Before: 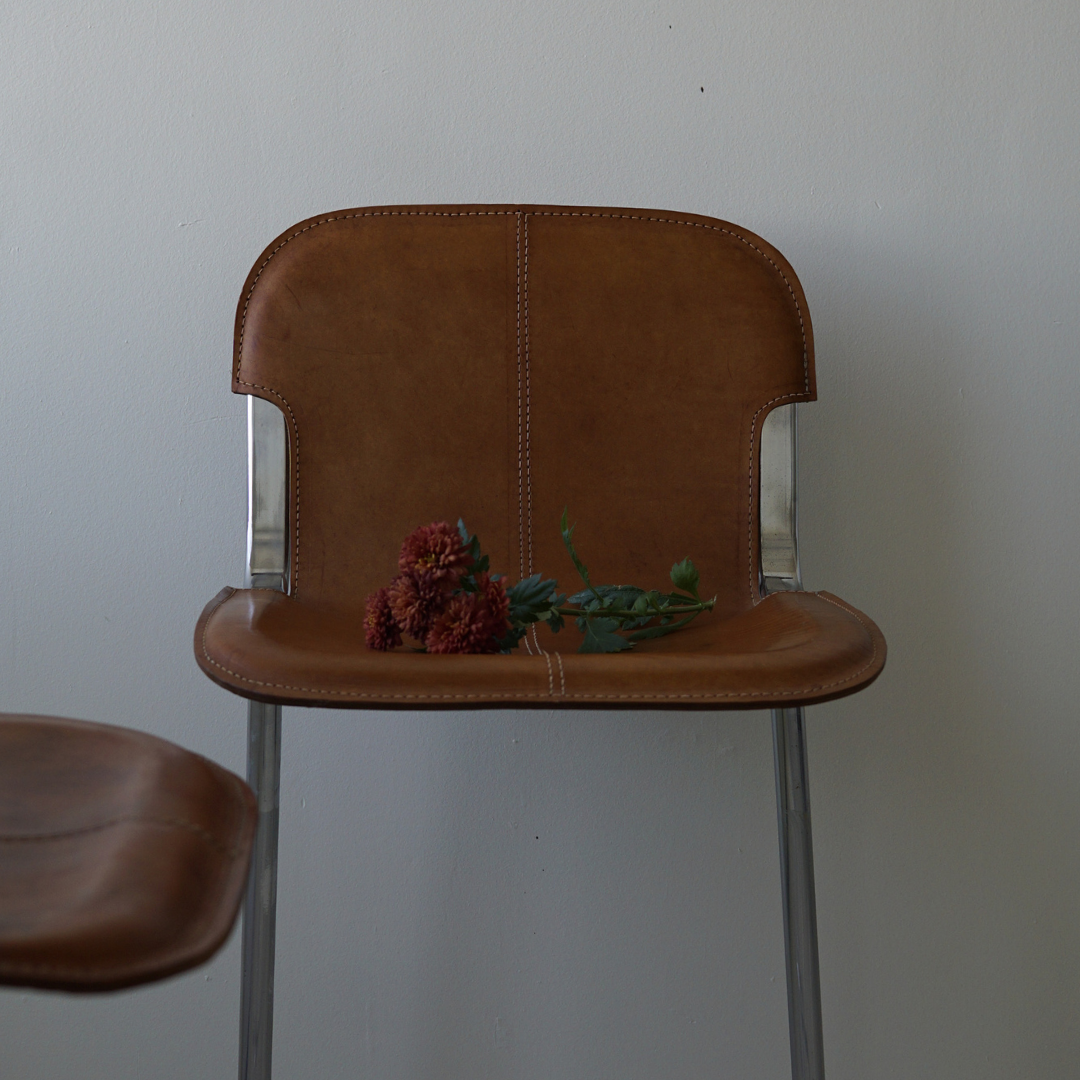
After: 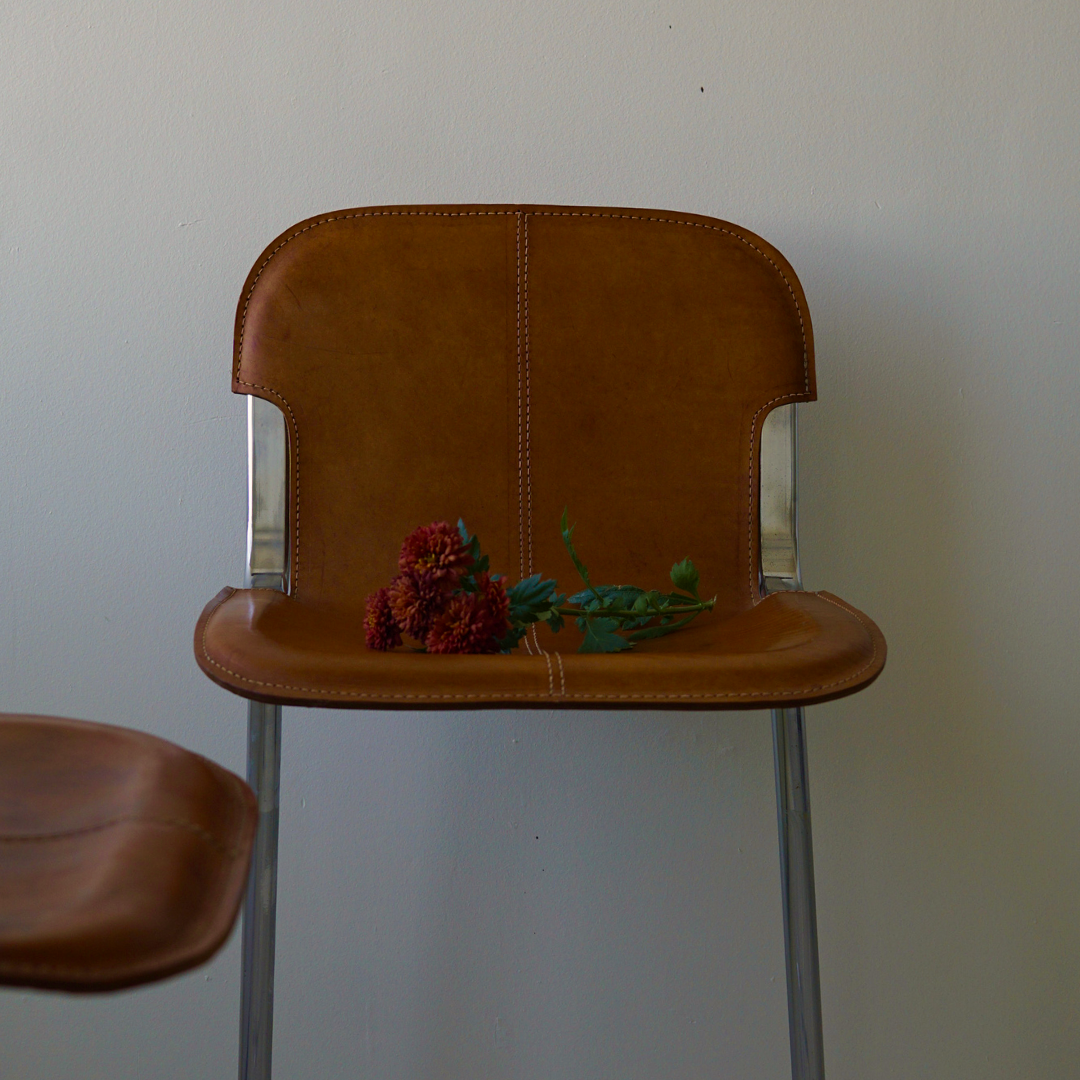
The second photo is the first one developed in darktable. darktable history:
velvia: strength 44.47%
color balance rgb: highlights gain › chroma 2.034%, highlights gain › hue 72.58°, perceptual saturation grading › global saturation 20%, perceptual saturation grading › highlights -48.901%, perceptual saturation grading › shadows 25.575%, global vibrance 20%
